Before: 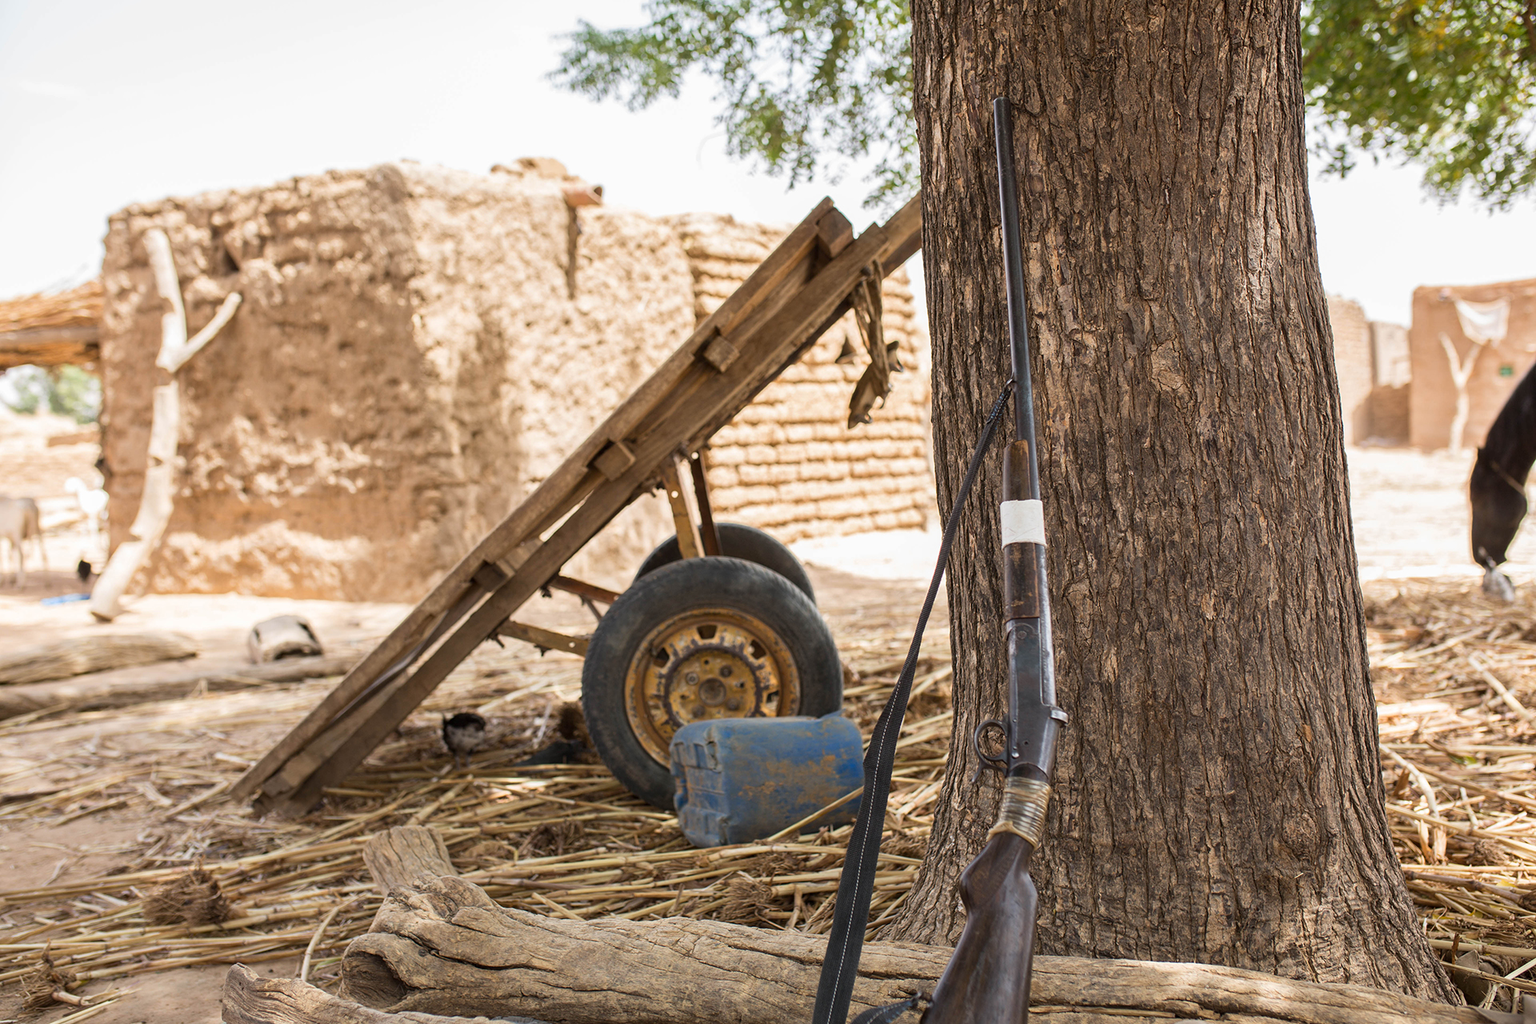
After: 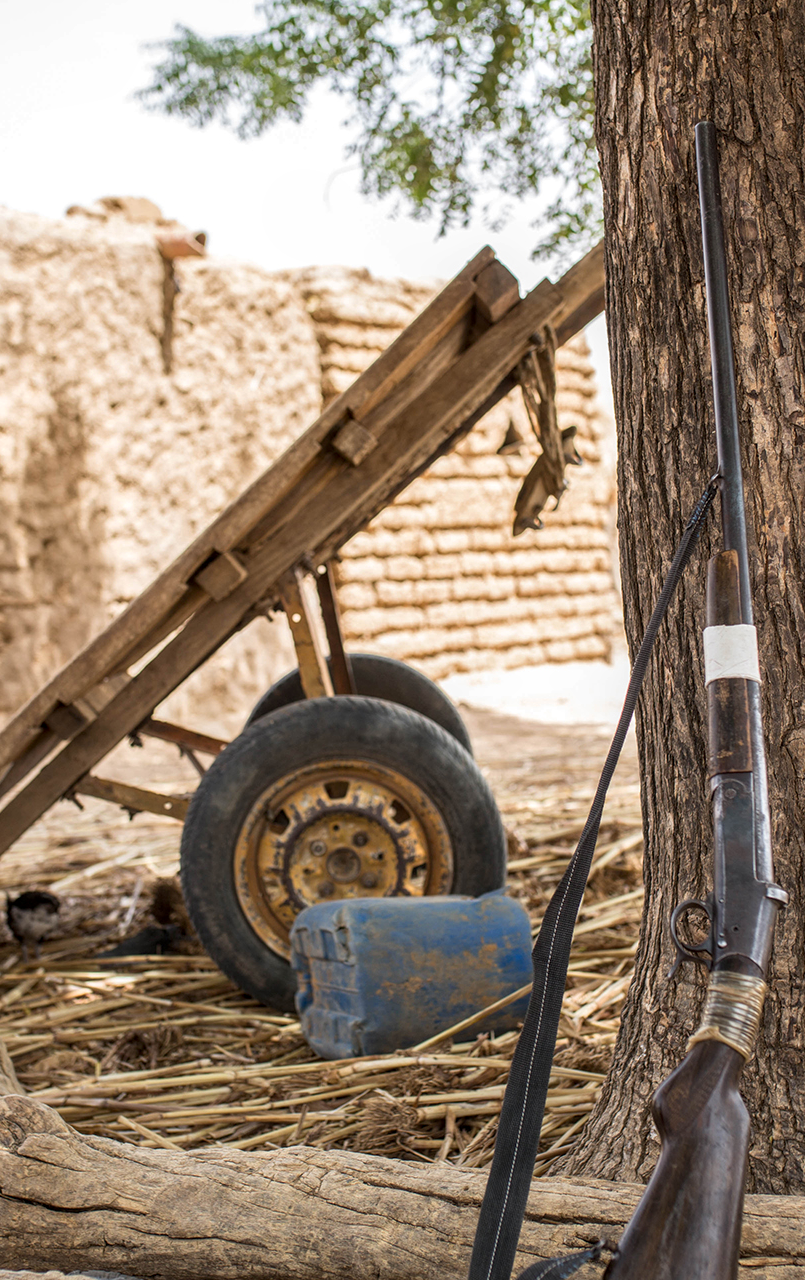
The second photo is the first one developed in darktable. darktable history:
local contrast: on, module defaults
crop: left 28.518%, right 29.545%
